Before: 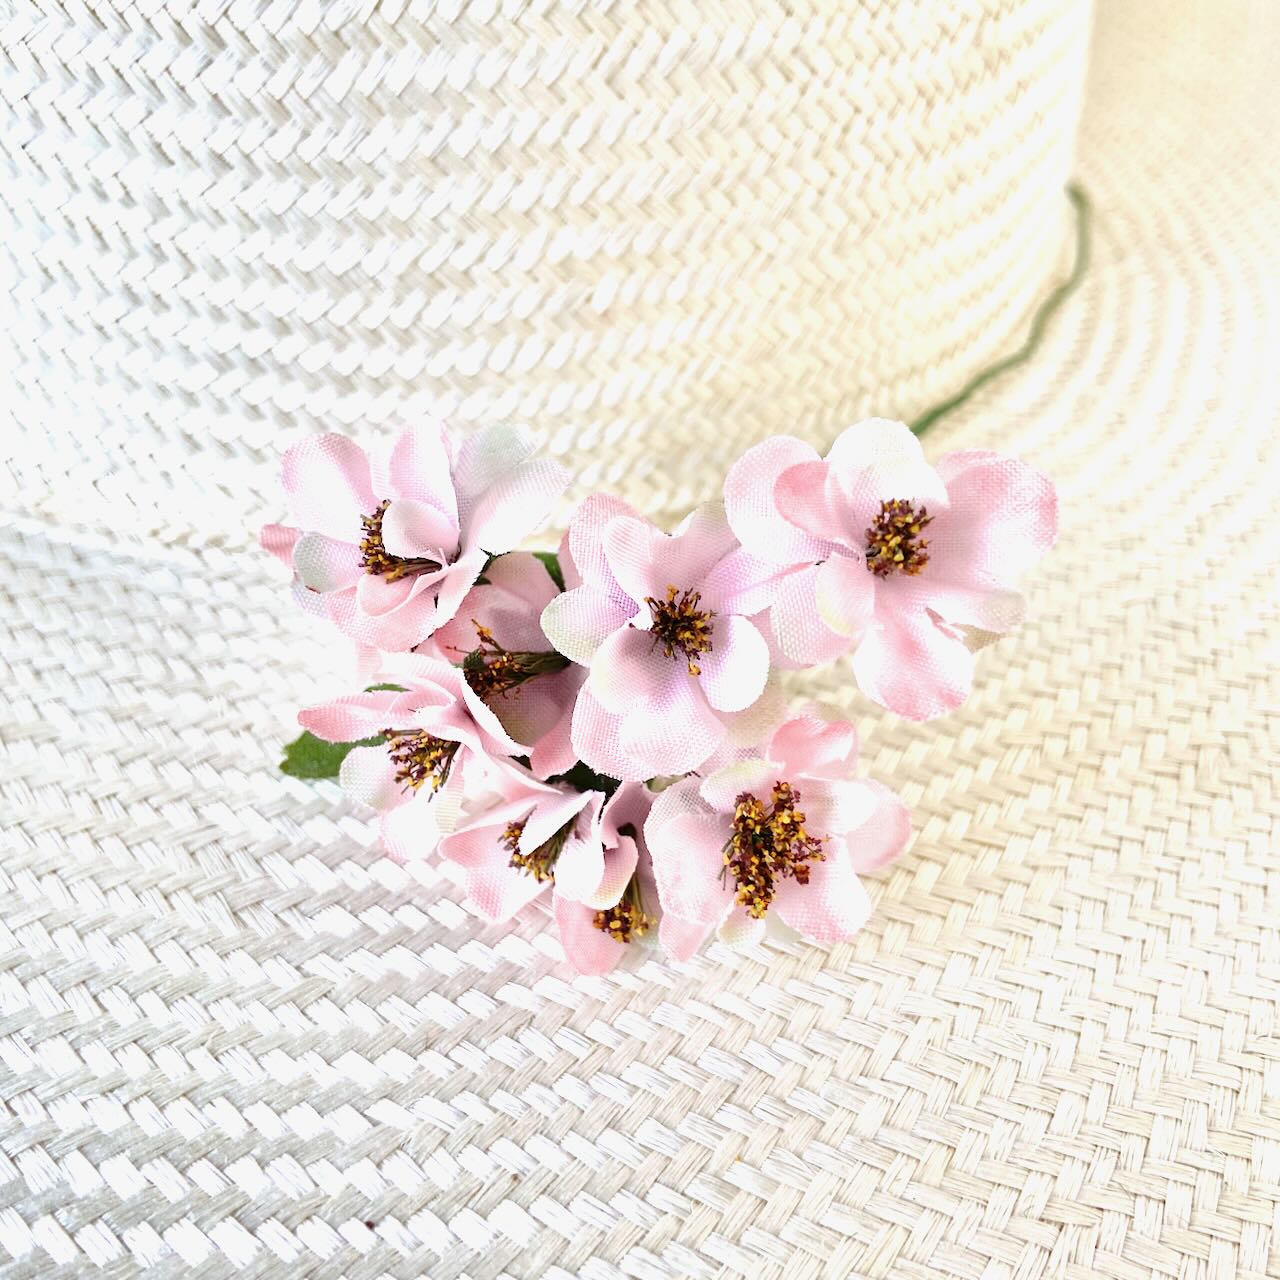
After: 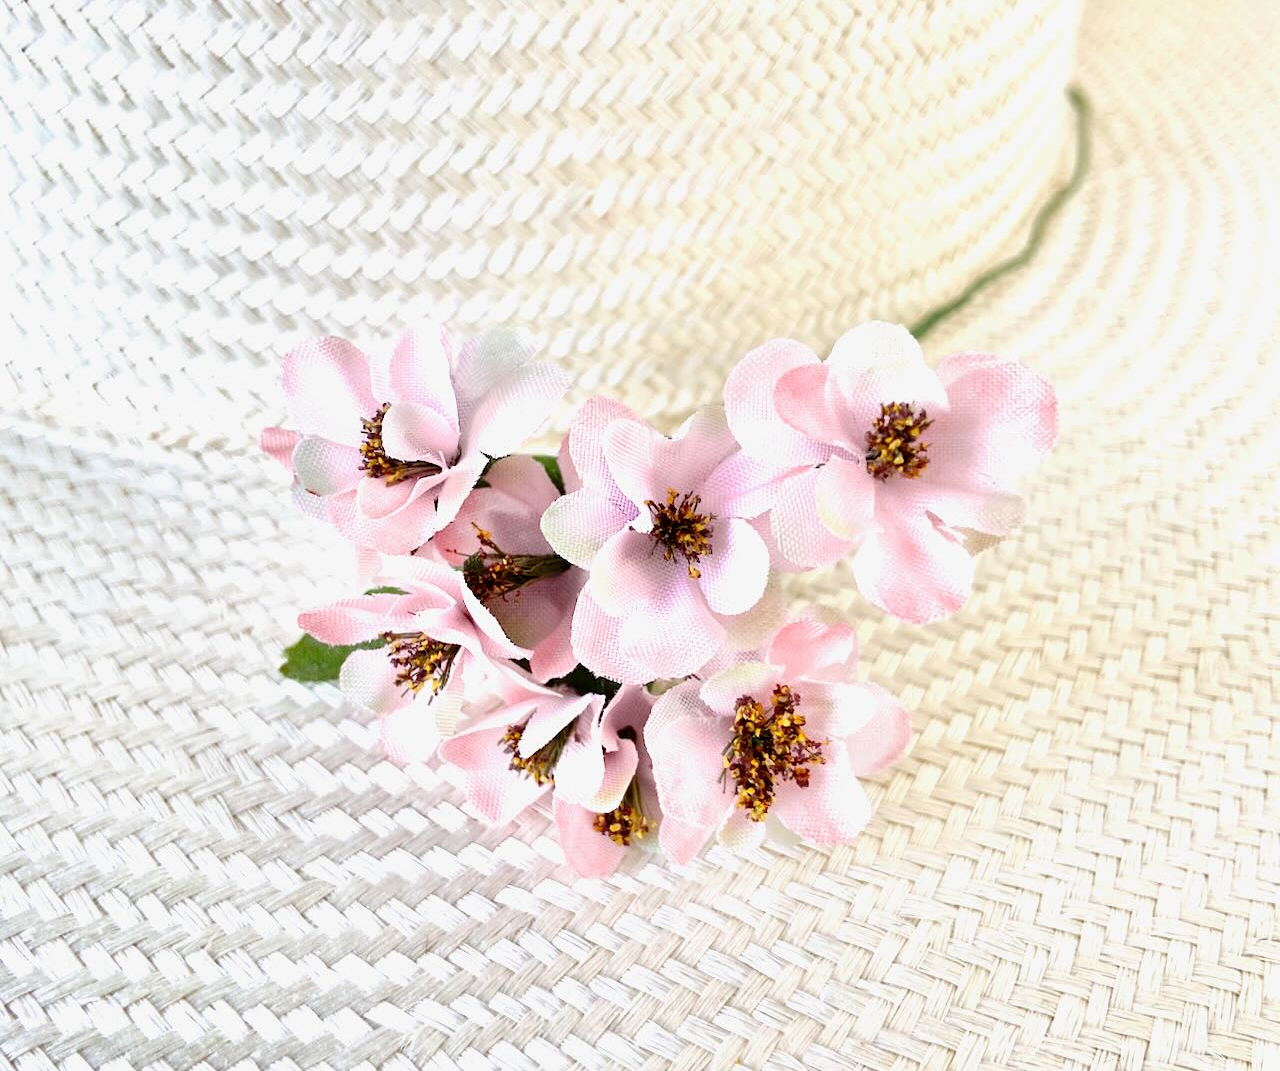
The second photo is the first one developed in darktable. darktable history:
crop: top 7.625%, bottom 8.027%
tone equalizer: on, module defaults
